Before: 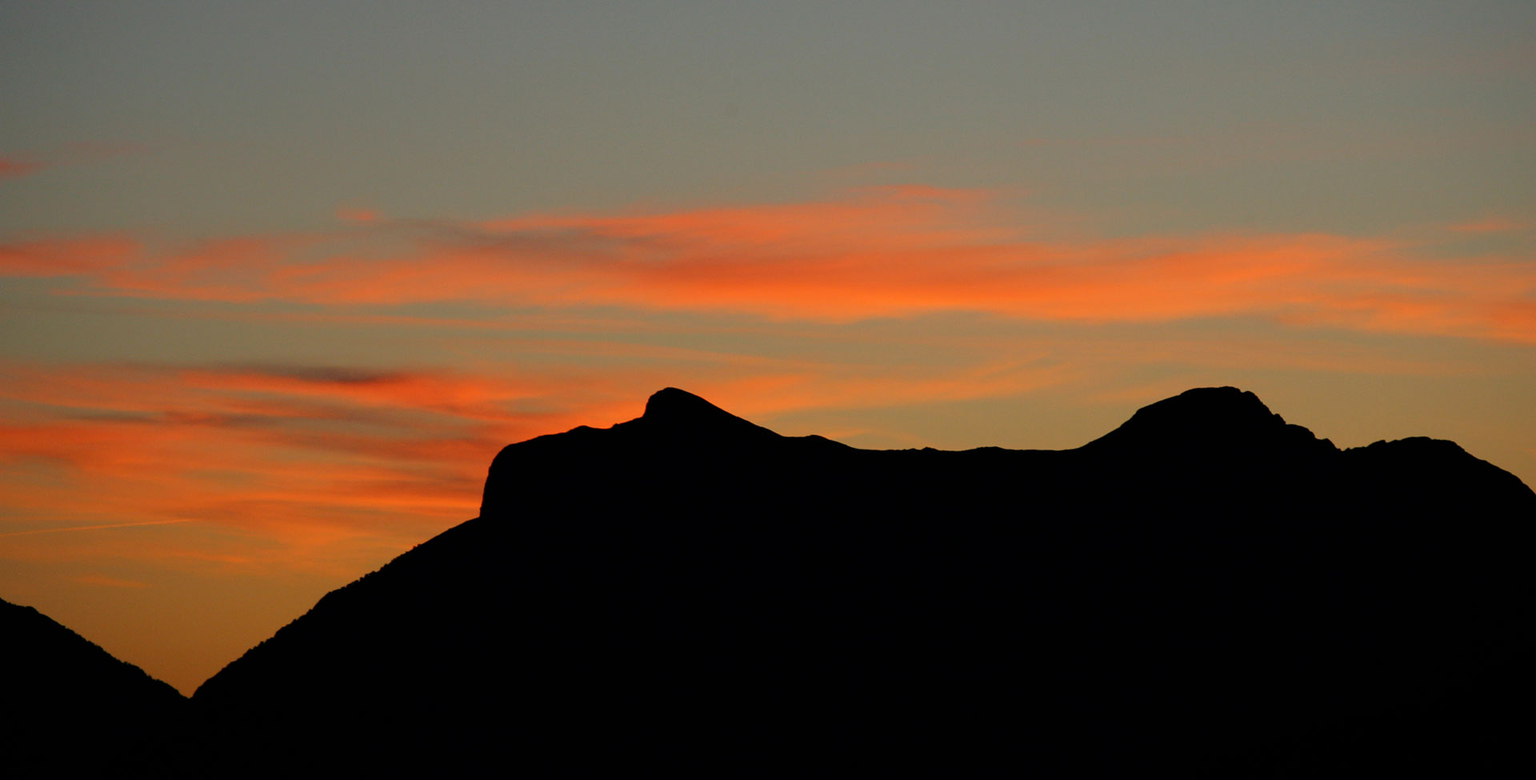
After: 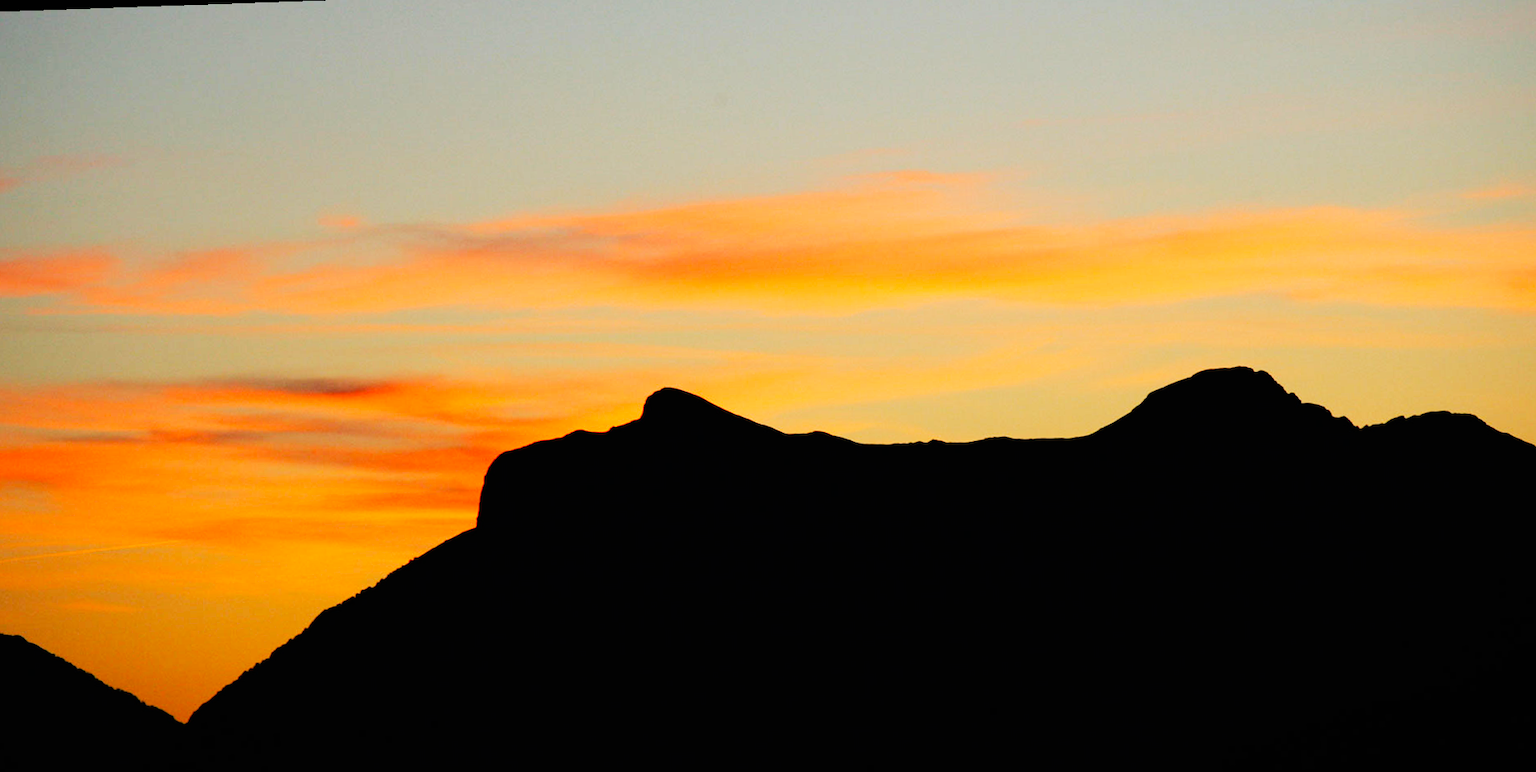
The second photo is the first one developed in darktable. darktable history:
base curve: curves: ch0 [(0, 0) (0.007, 0.004) (0.027, 0.03) (0.046, 0.07) (0.207, 0.54) (0.442, 0.872) (0.673, 0.972) (1, 1)], preserve colors none
rotate and perspective: rotation -2°, crop left 0.022, crop right 0.978, crop top 0.049, crop bottom 0.951
